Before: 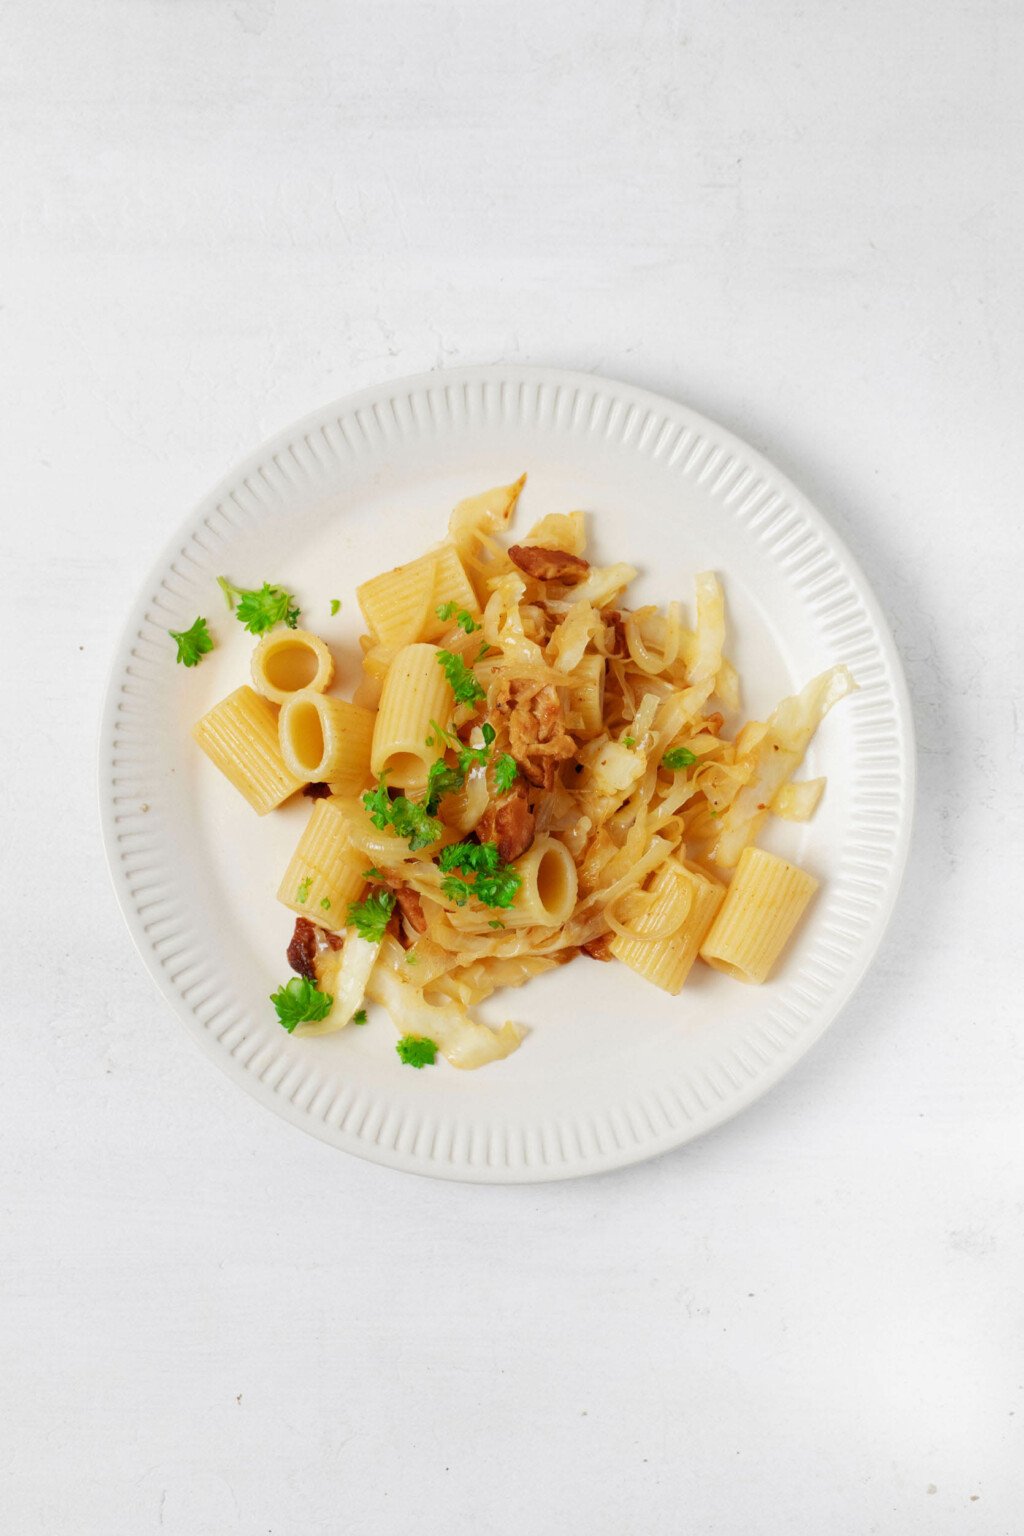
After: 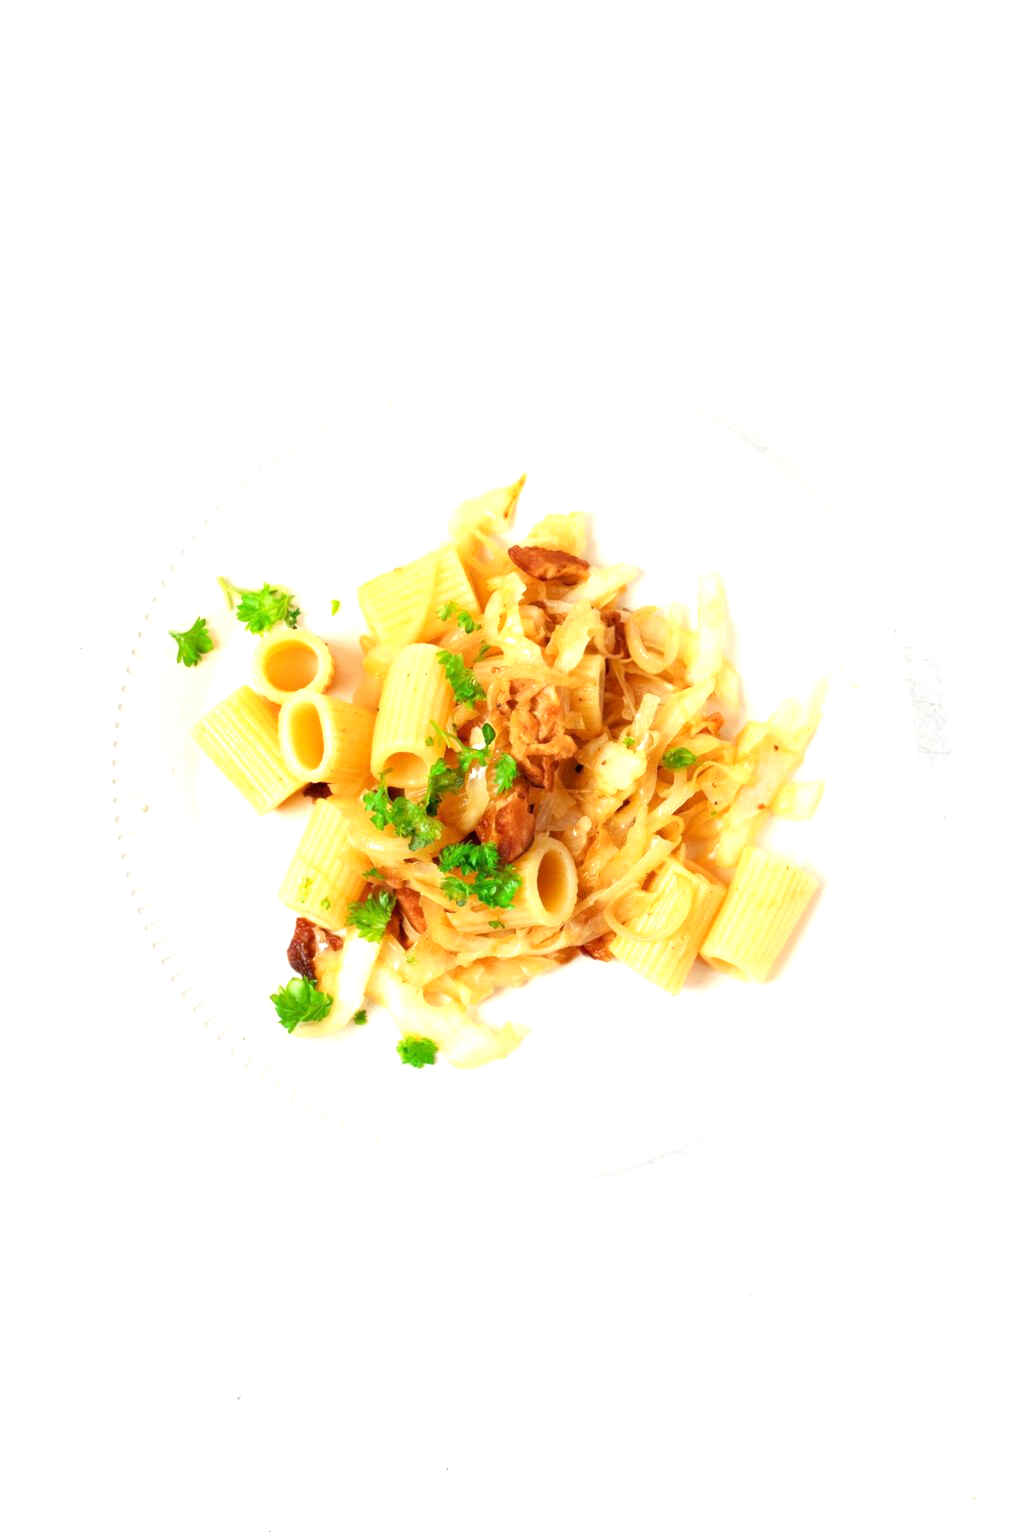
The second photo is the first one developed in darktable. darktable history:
exposure: black level correction 0.001, exposure 0.957 EV, compensate exposure bias true, compensate highlight preservation false
